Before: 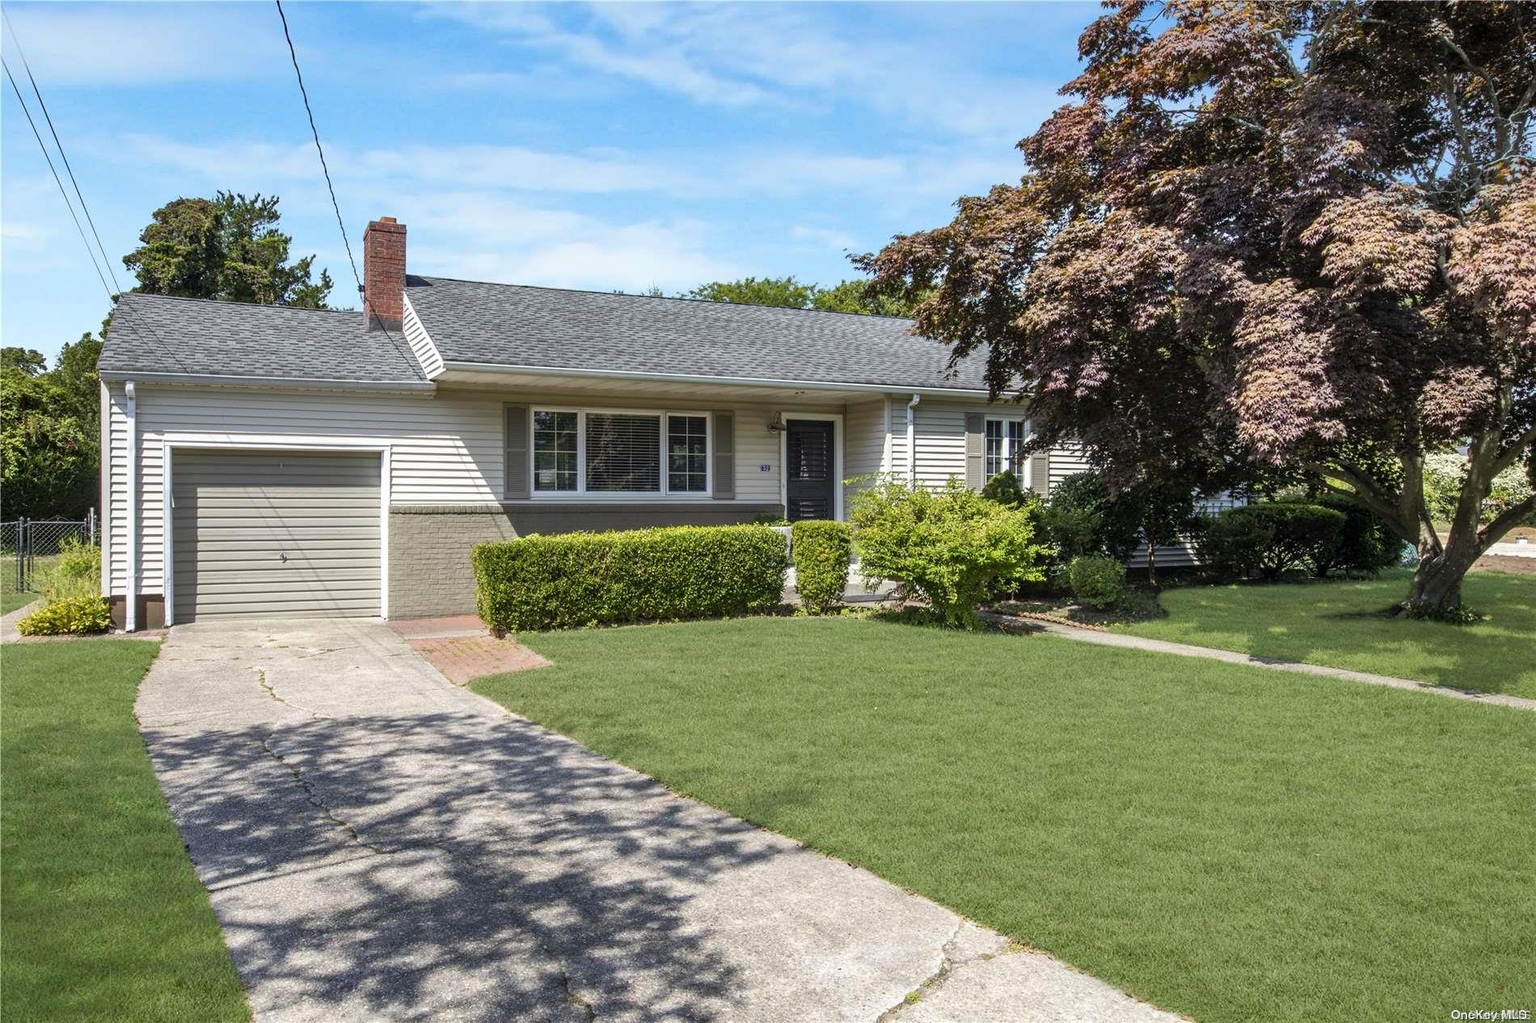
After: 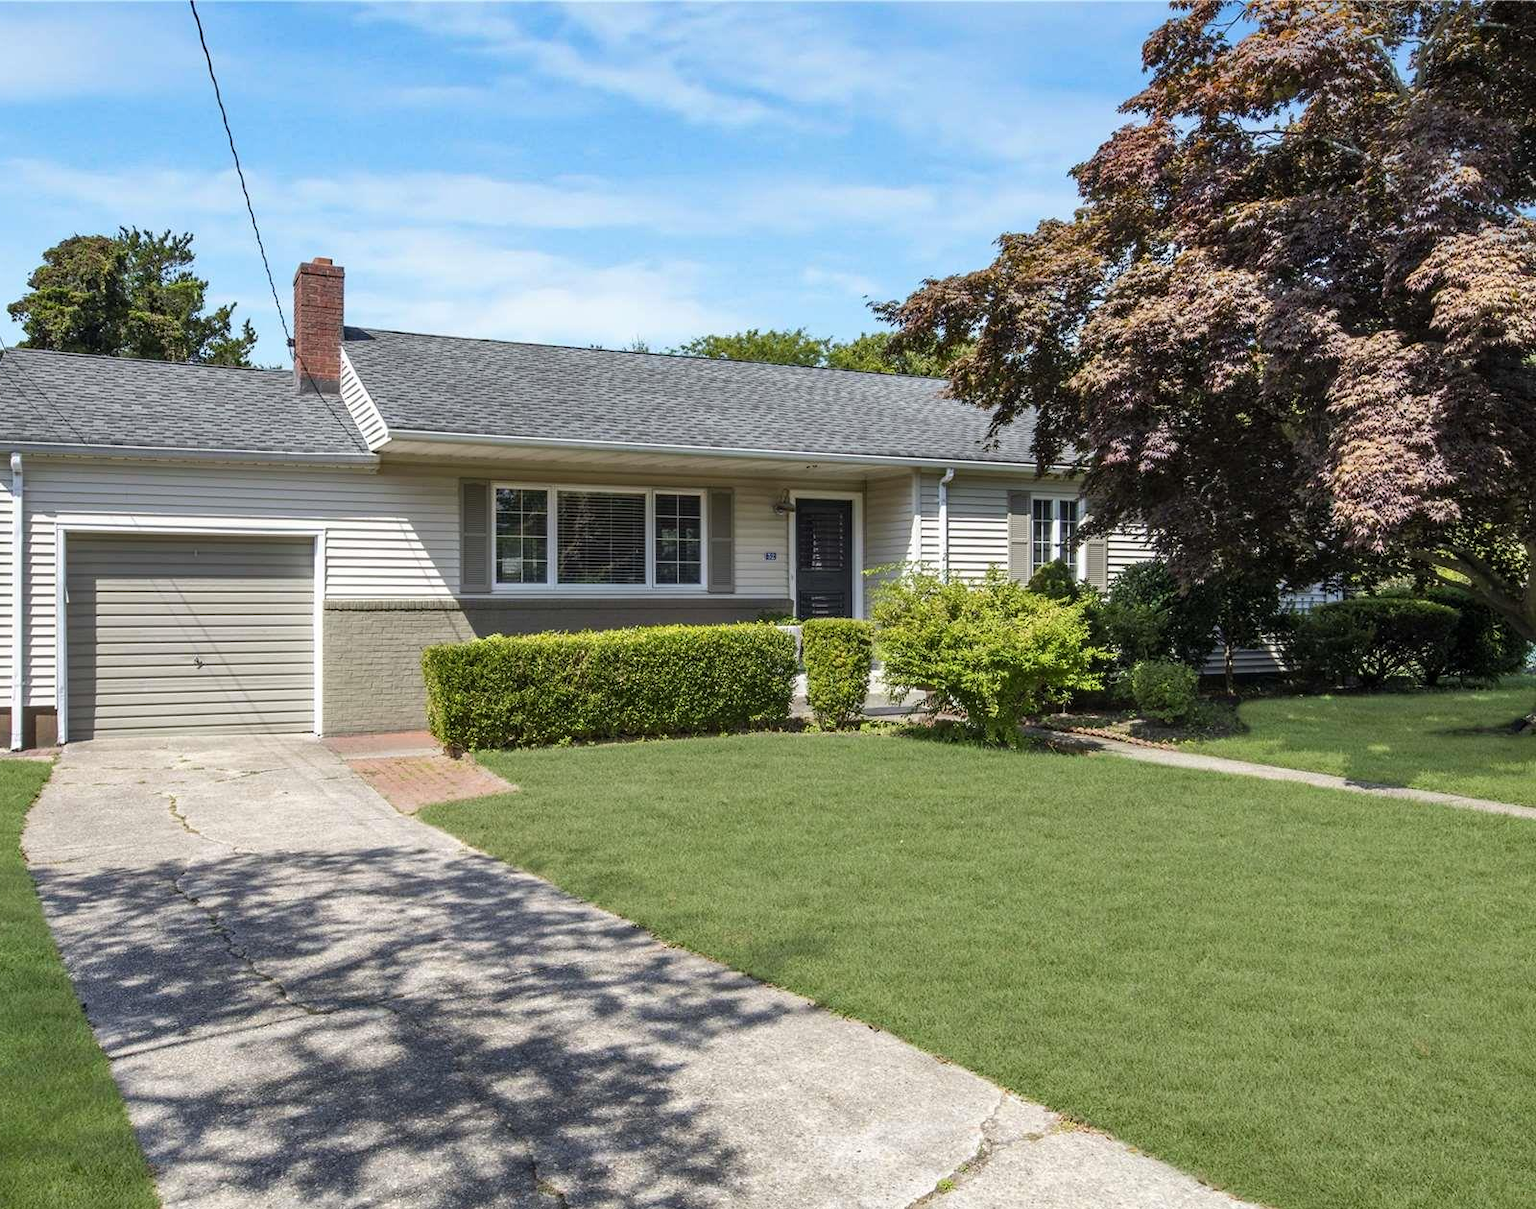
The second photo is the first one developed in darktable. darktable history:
crop: left 7.598%, right 7.873%
